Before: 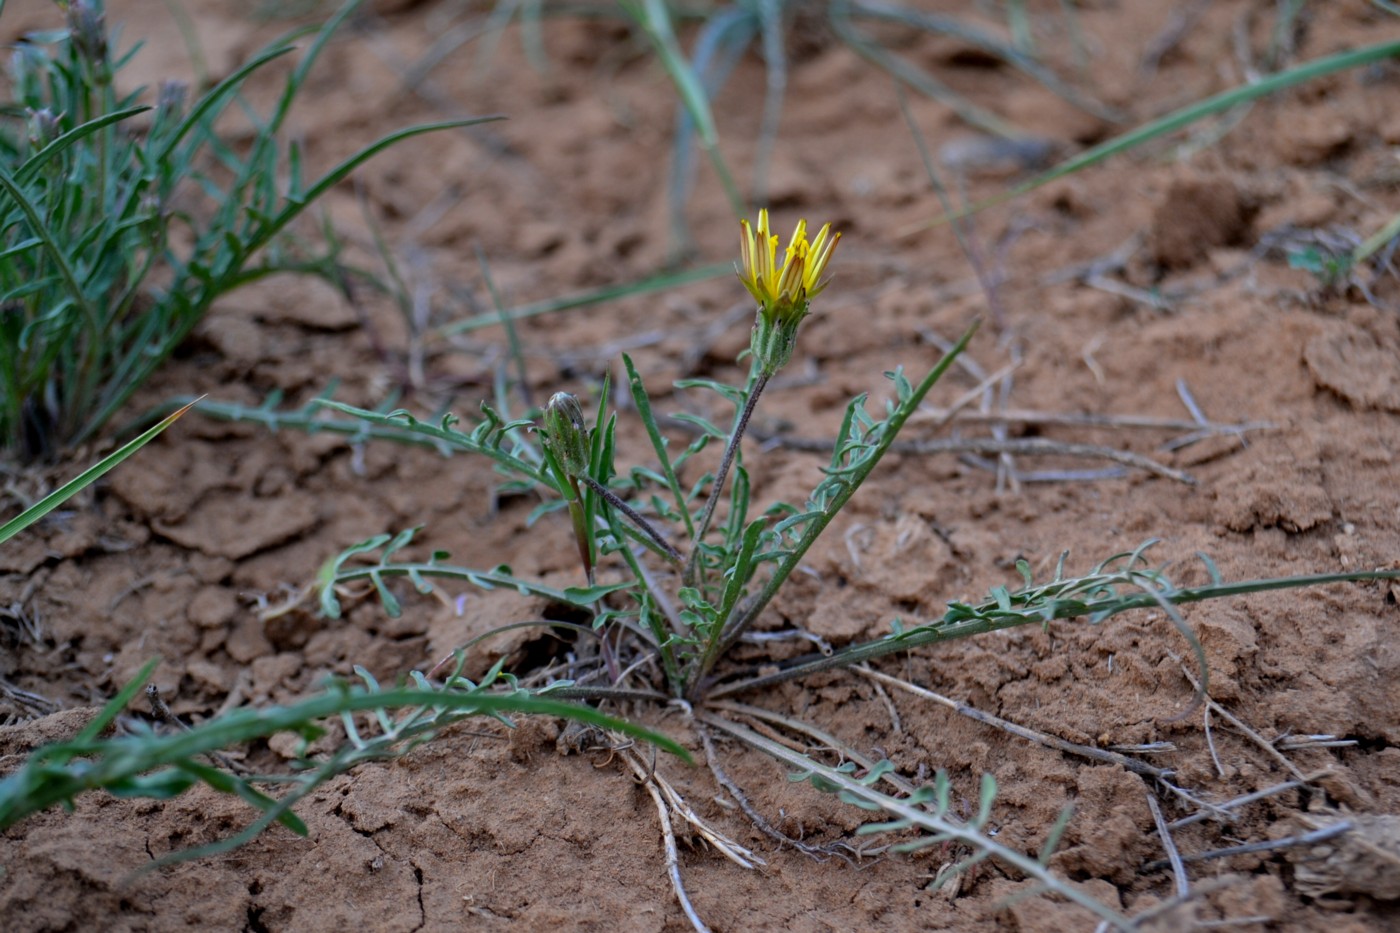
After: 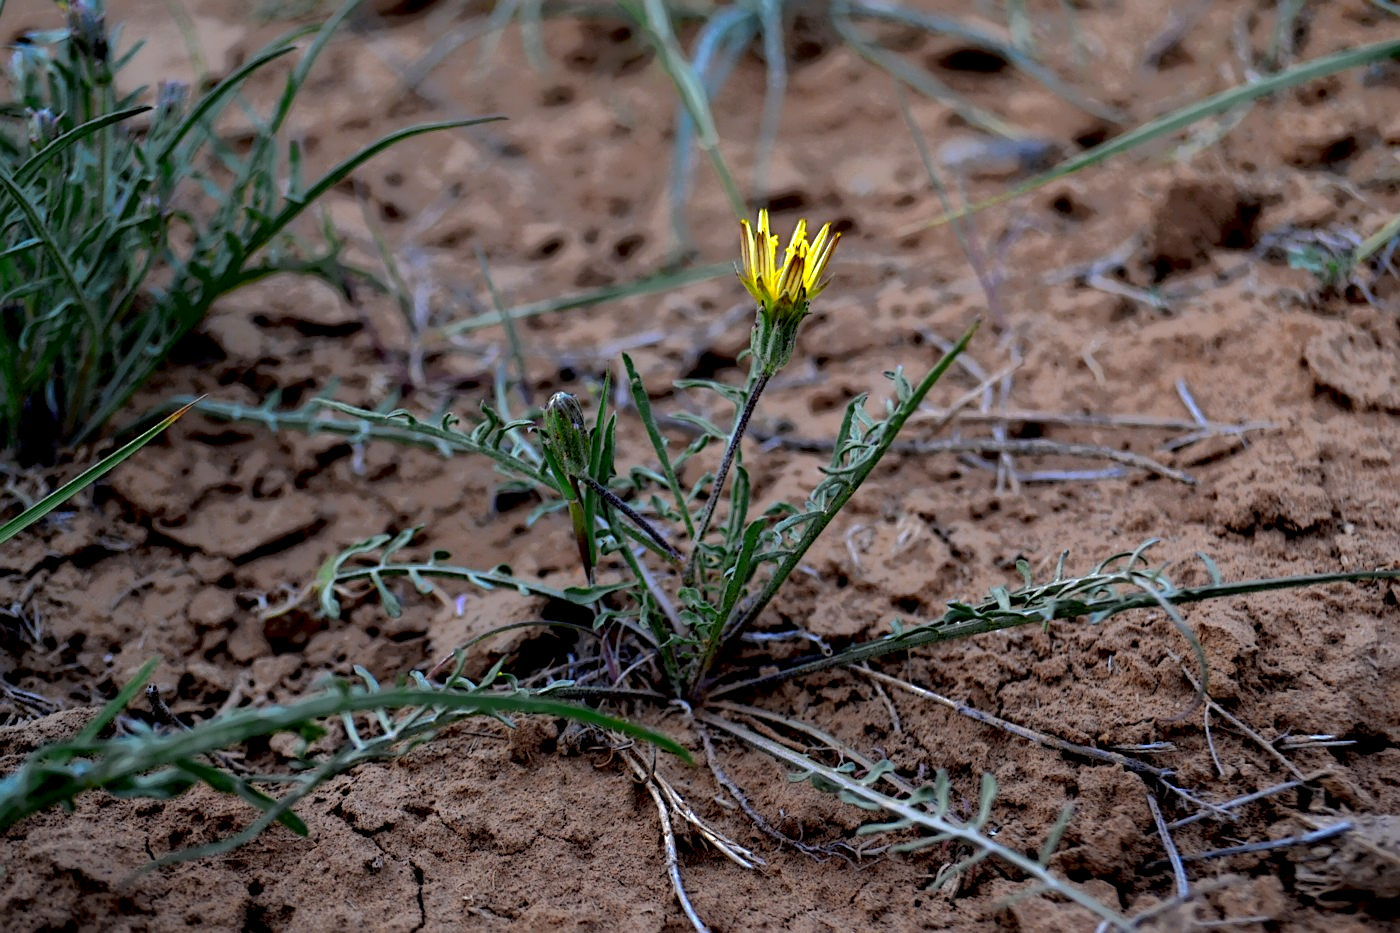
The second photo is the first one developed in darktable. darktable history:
exposure: exposure 0.6 EV, compensate exposure bias true, compensate highlight preservation false
color correction: highlights b* -0.058, saturation 0.979
local contrast: highlights 2%, shadows 214%, detail 164%, midtone range 0.008
sharpen: on, module defaults
color zones: curves: ch0 [(0, 0.485) (0.178, 0.476) (0.261, 0.623) (0.411, 0.403) (0.708, 0.603) (0.934, 0.412)]; ch1 [(0.003, 0.485) (0.149, 0.496) (0.229, 0.584) (0.326, 0.551) (0.484, 0.262) (0.757, 0.643)]
